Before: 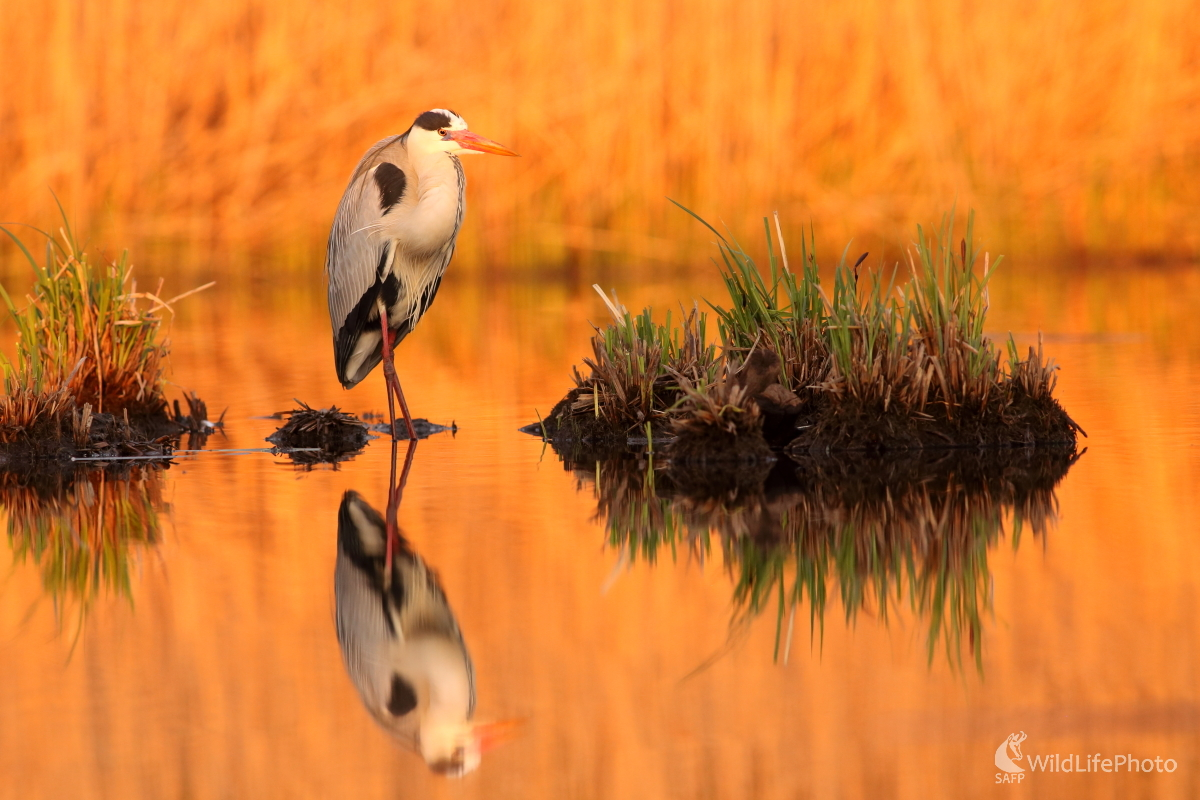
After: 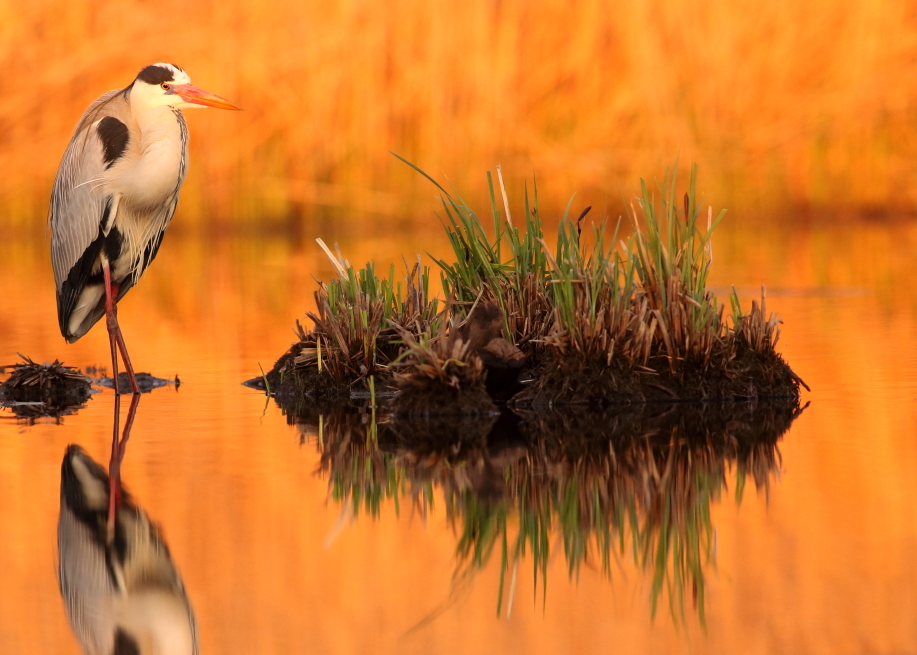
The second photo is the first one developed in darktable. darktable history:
crop: left 23.095%, top 5.827%, bottom 11.854%
white balance: red 1.009, blue 0.985
